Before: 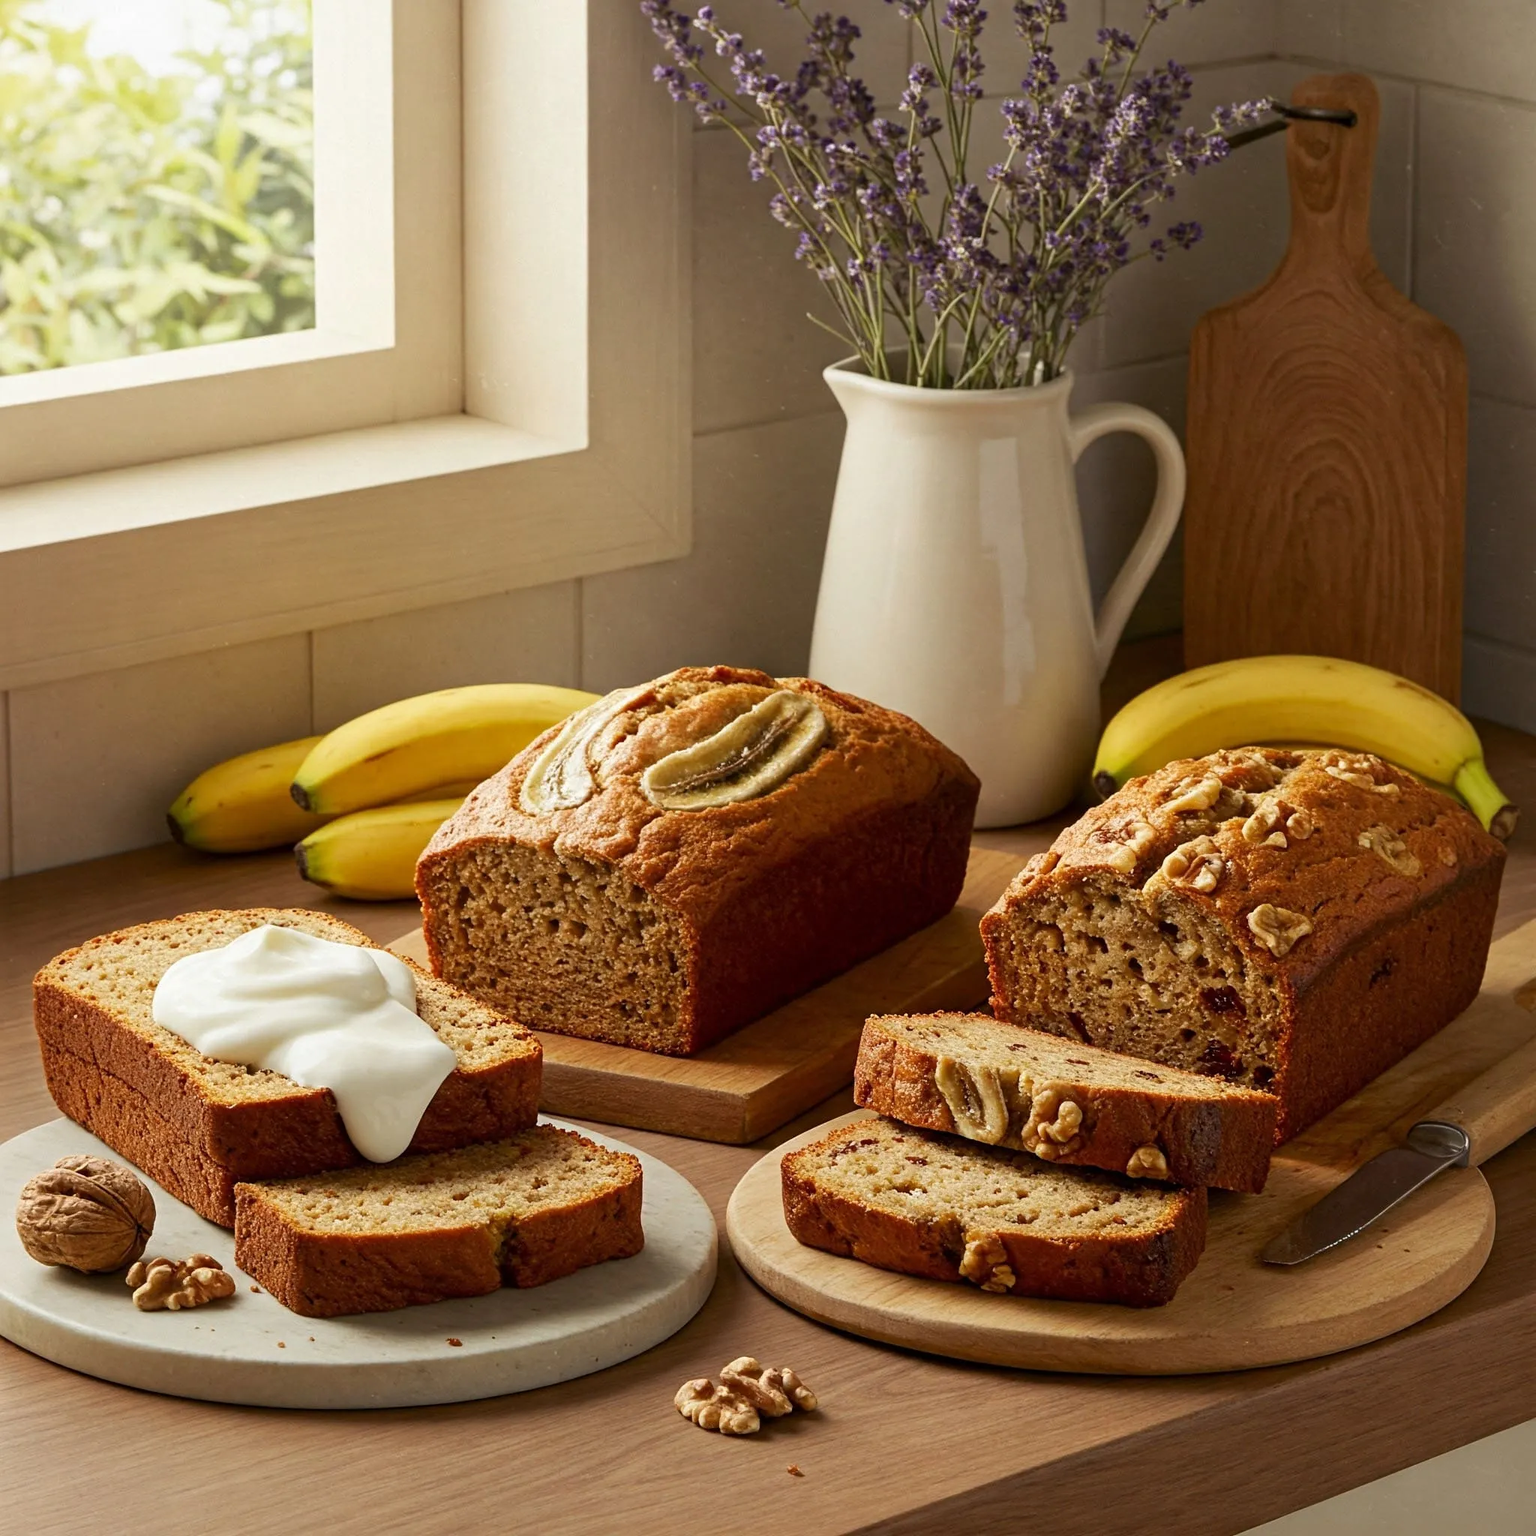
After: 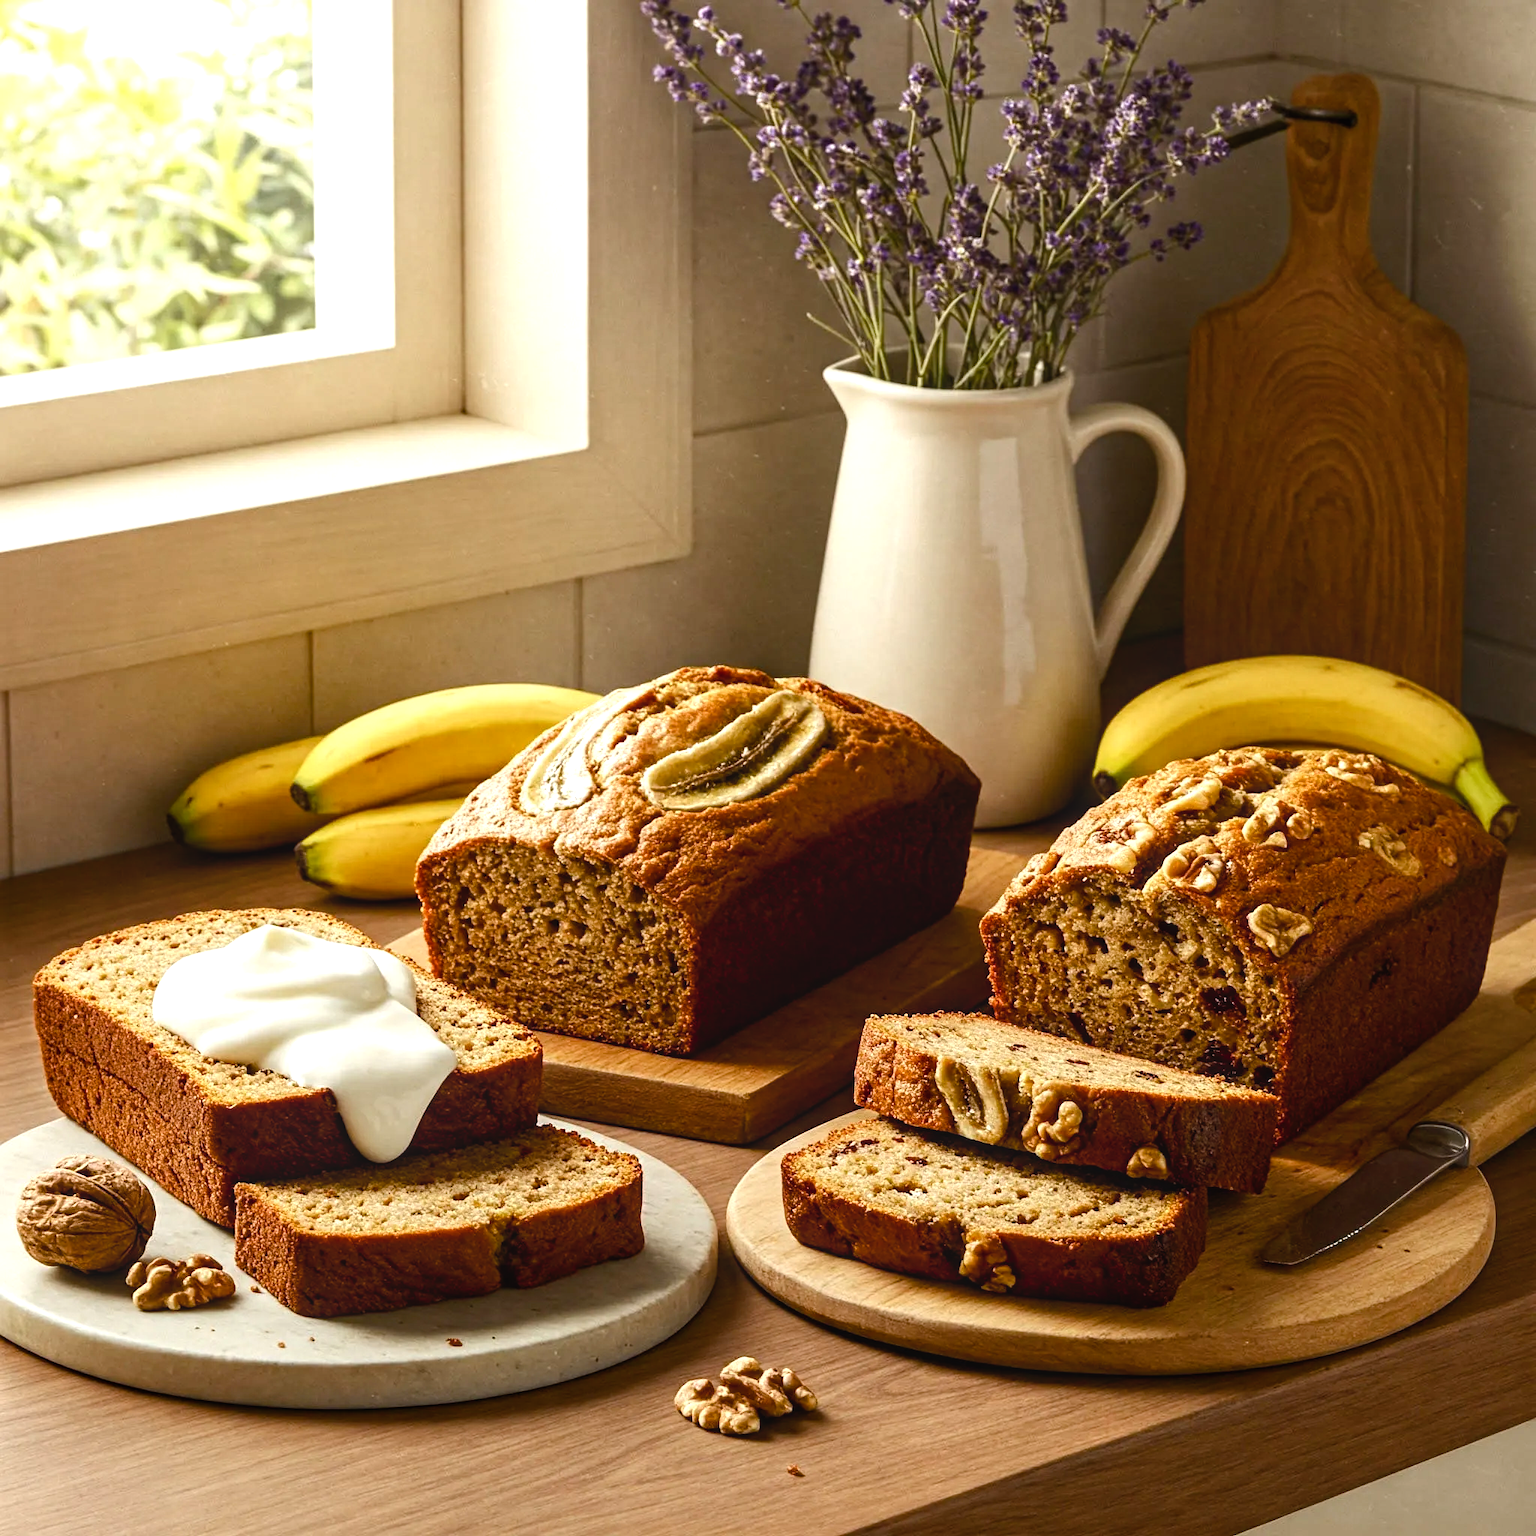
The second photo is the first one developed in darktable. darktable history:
tone equalizer: -8 EV -0.75 EV, -7 EV -0.7 EV, -6 EV -0.6 EV, -5 EV -0.4 EV, -3 EV 0.4 EV, -2 EV 0.6 EV, -1 EV 0.7 EV, +0 EV 0.75 EV, edges refinement/feathering 500, mask exposure compensation -1.57 EV, preserve details no
local contrast: detail 110%
color balance rgb: perceptual saturation grading › global saturation 20%, perceptual saturation grading › highlights -25%, perceptual saturation grading › shadows 25%
